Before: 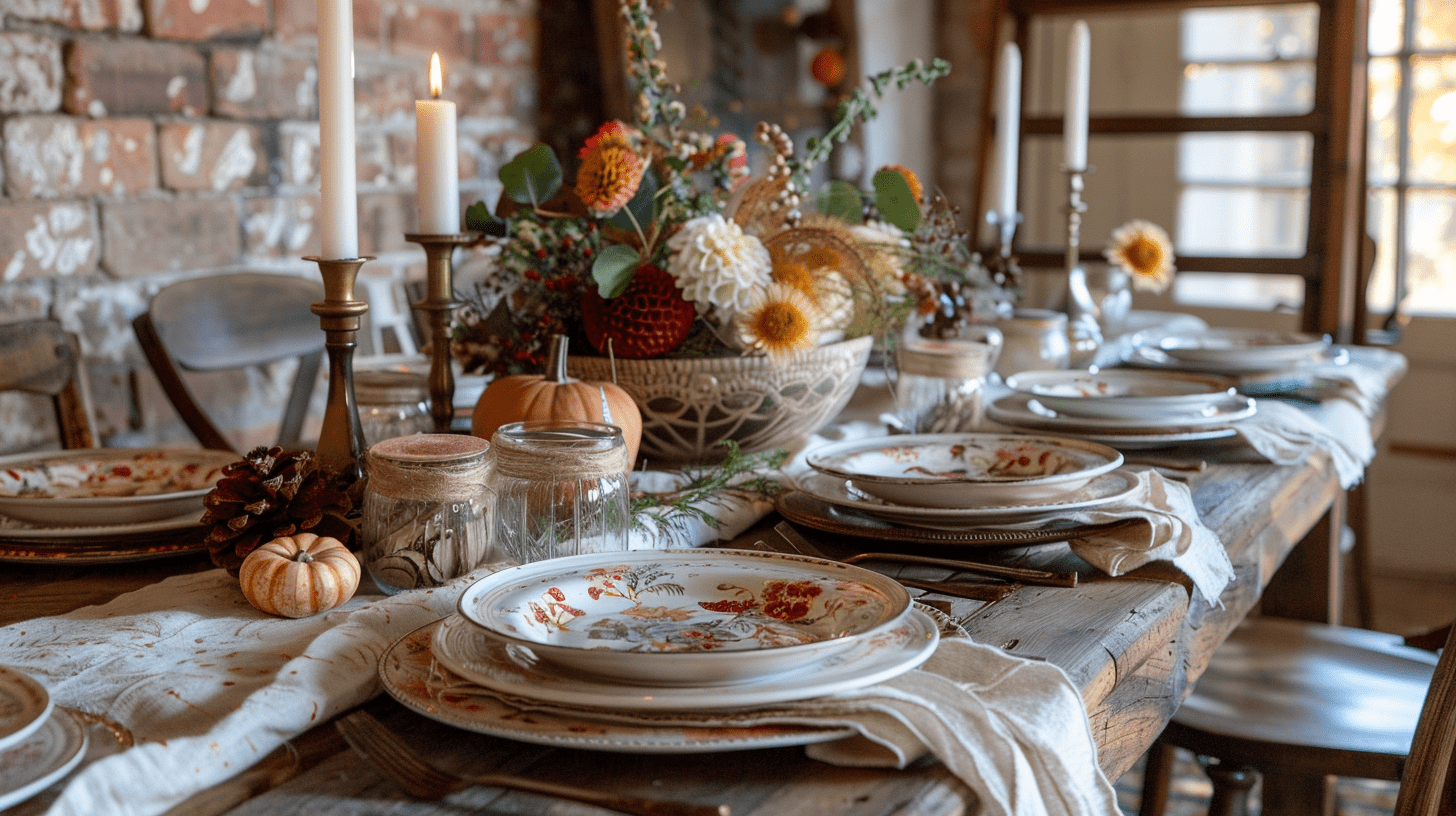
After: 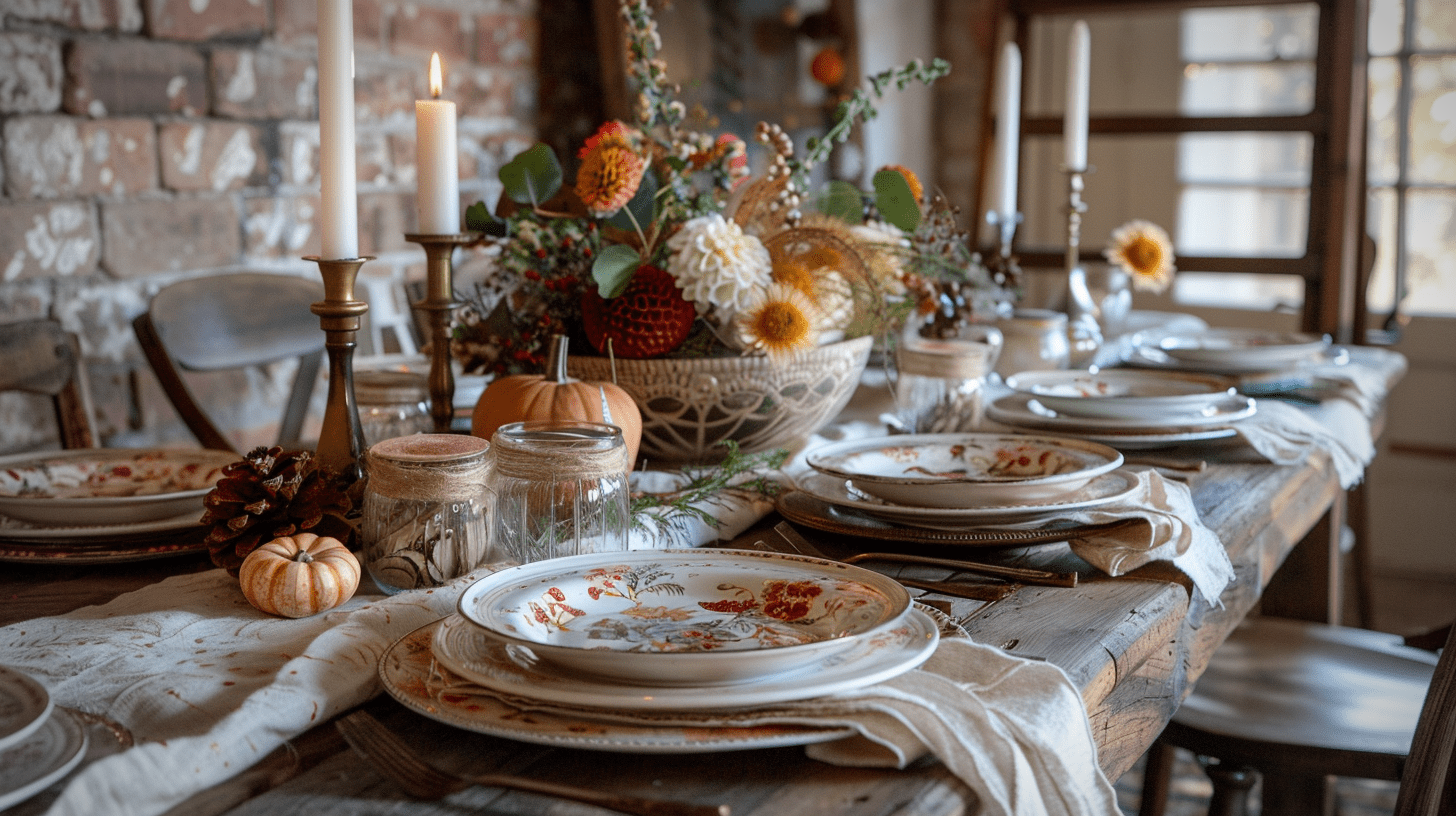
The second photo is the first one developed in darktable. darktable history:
tone curve: color space Lab, independent channels, preserve colors none
vignetting: fall-off start 70.84%, width/height ratio 1.334, unbound false
